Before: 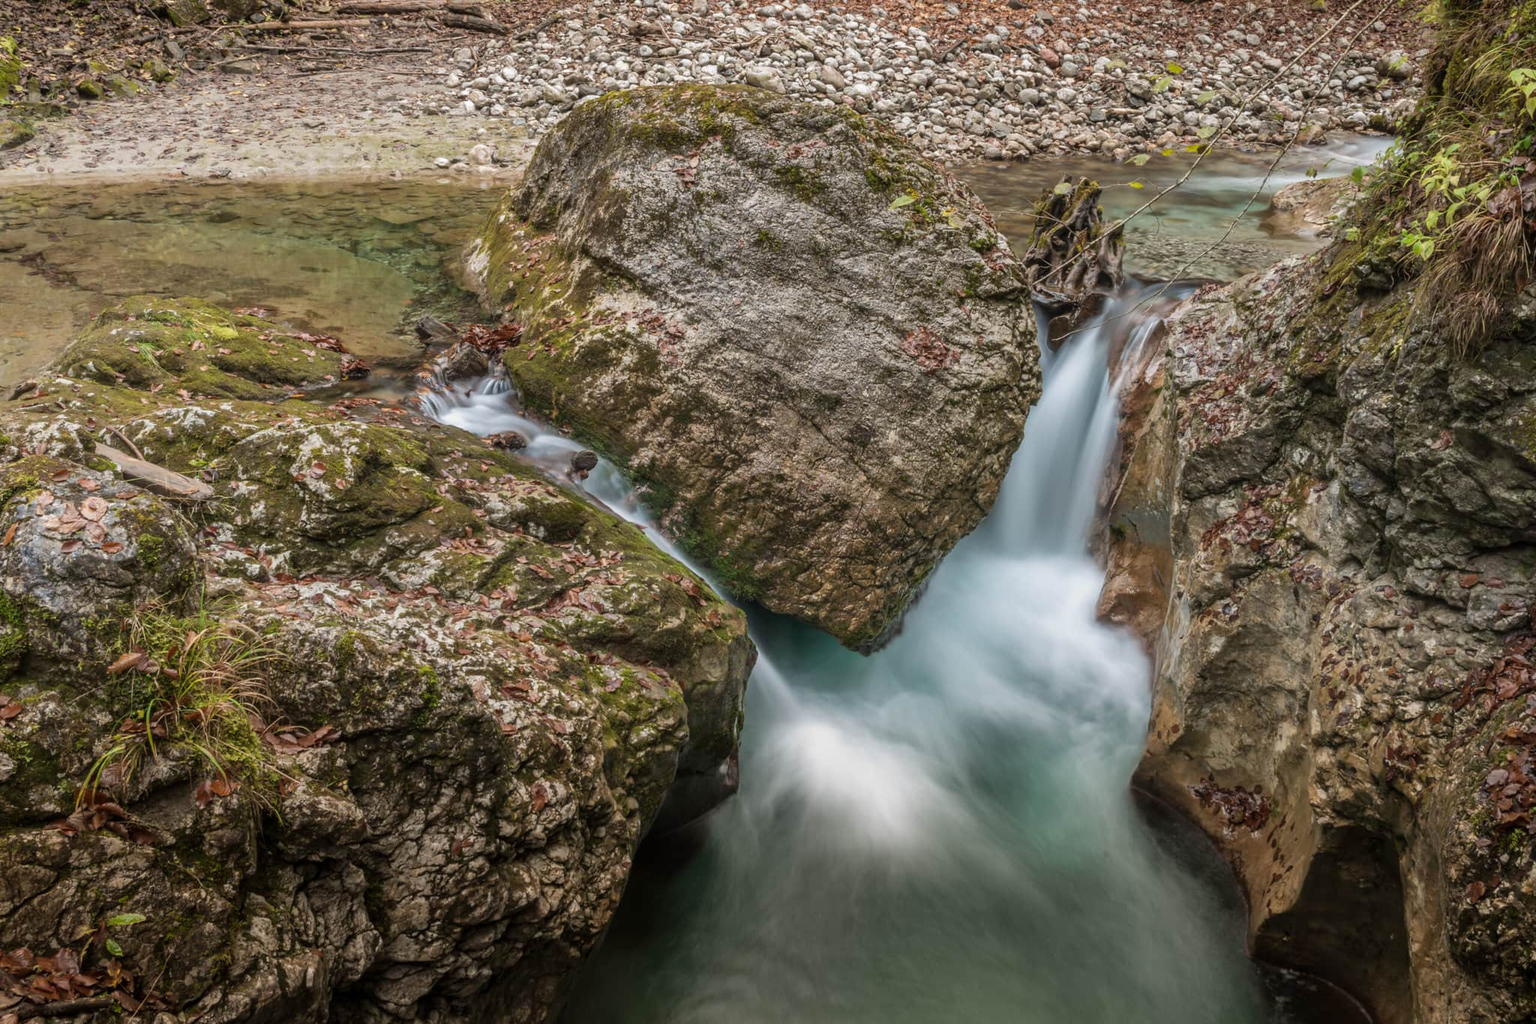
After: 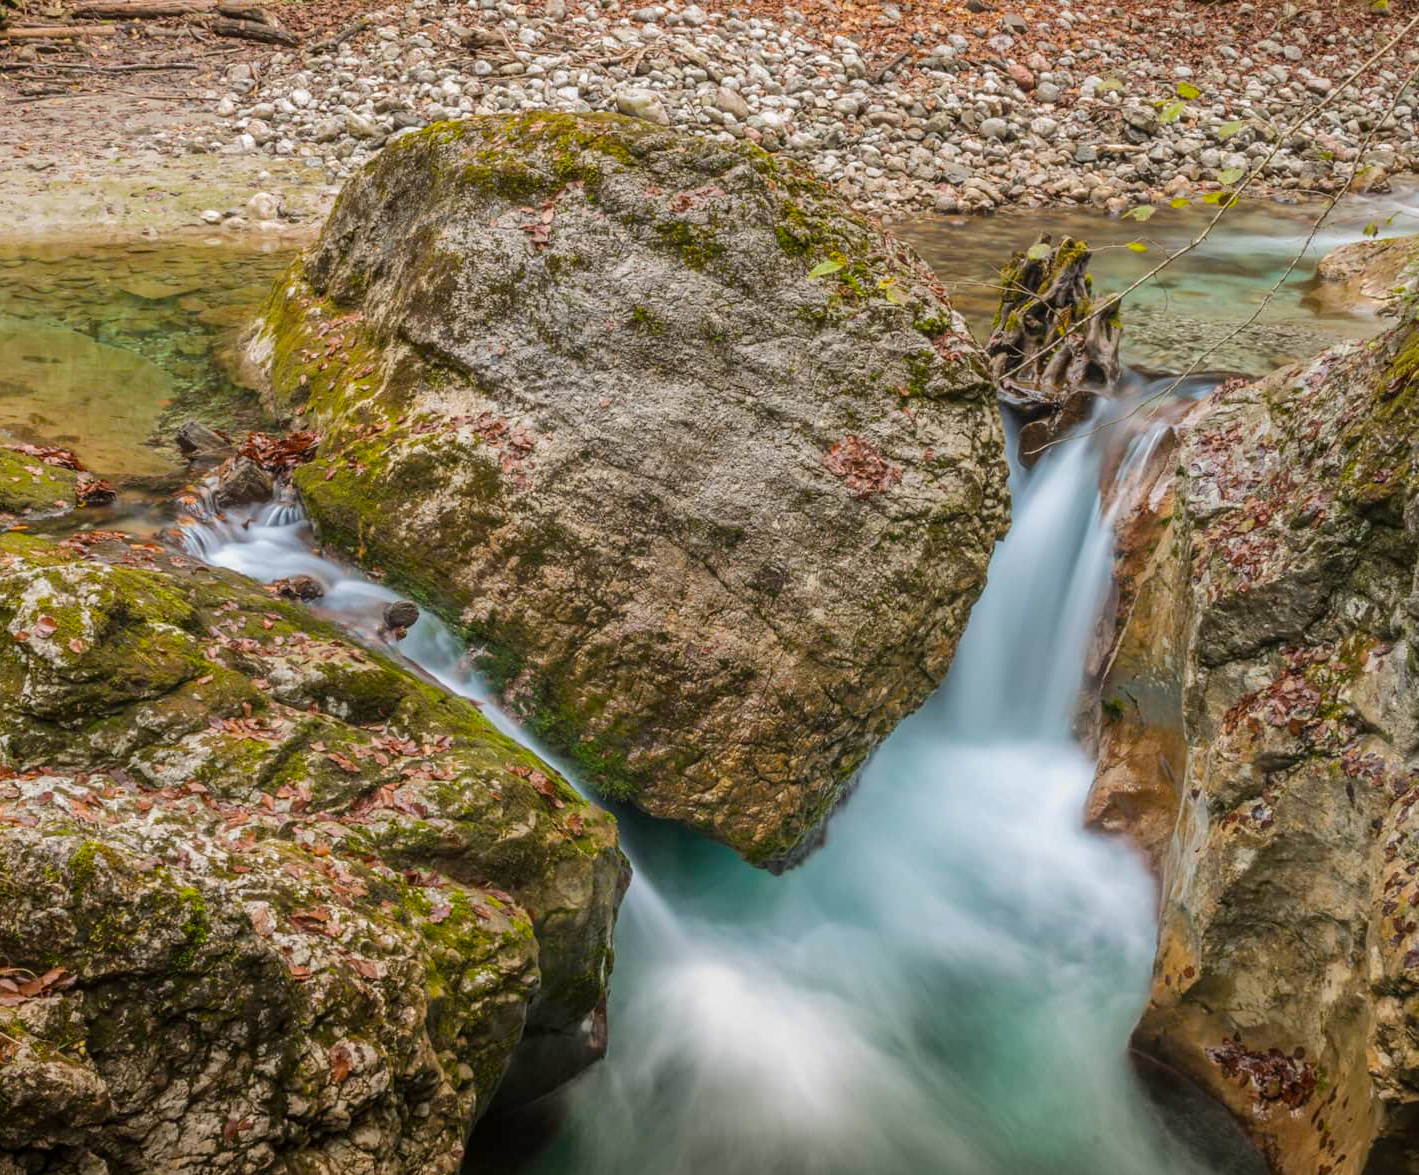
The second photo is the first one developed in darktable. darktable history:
crop: left 18.479%, right 12.2%, bottom 13.971%
color balance rgb: perceptual saturation grading › global saturation 25%, perceptual brilliance grading › mid-tones 10%, perceptual brilliance grading › shadows 15%, global vibrance 20%
